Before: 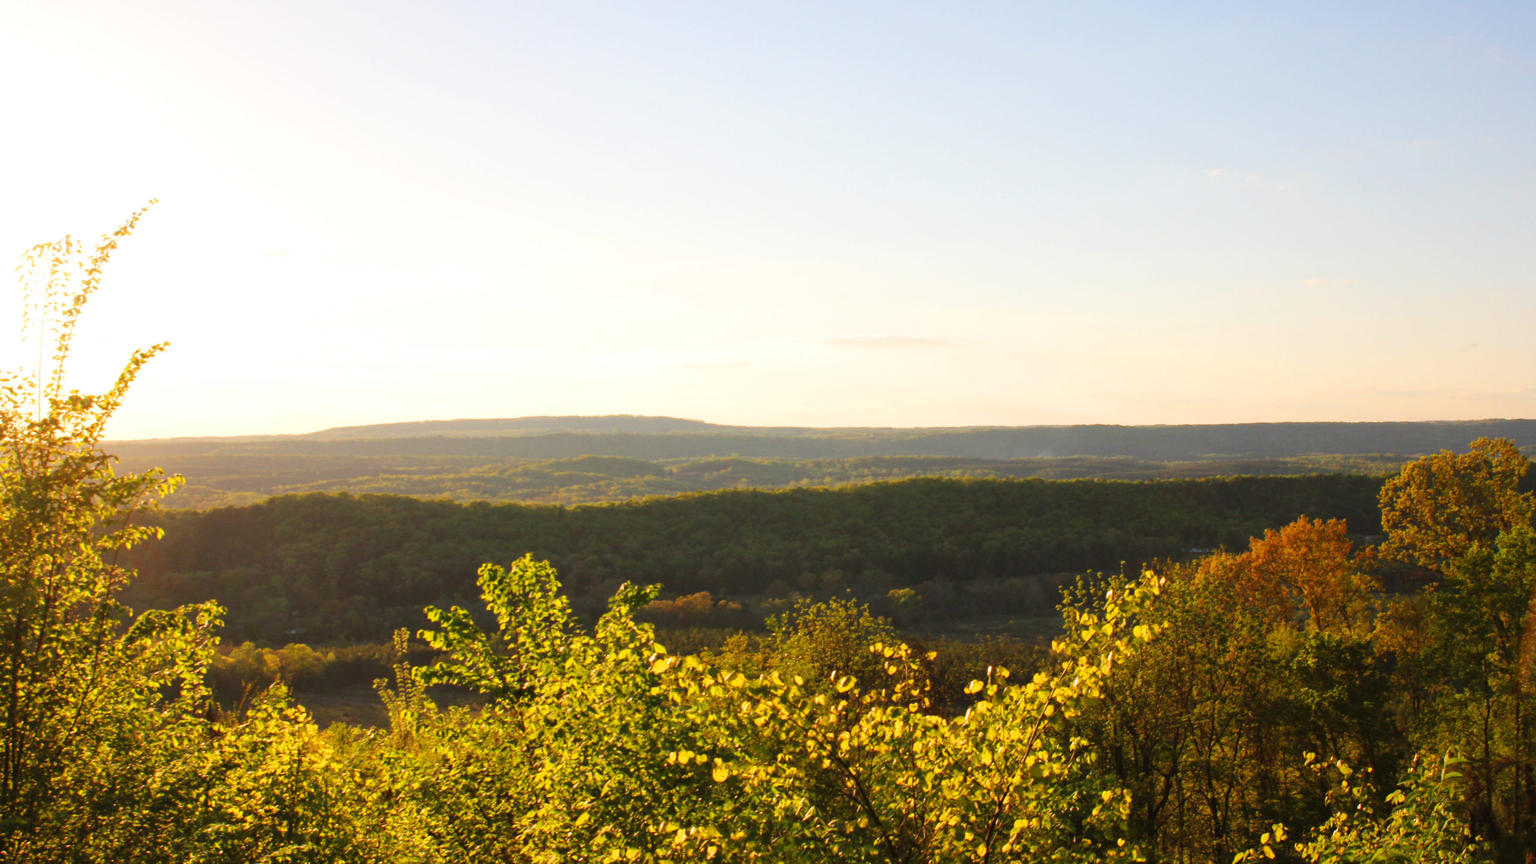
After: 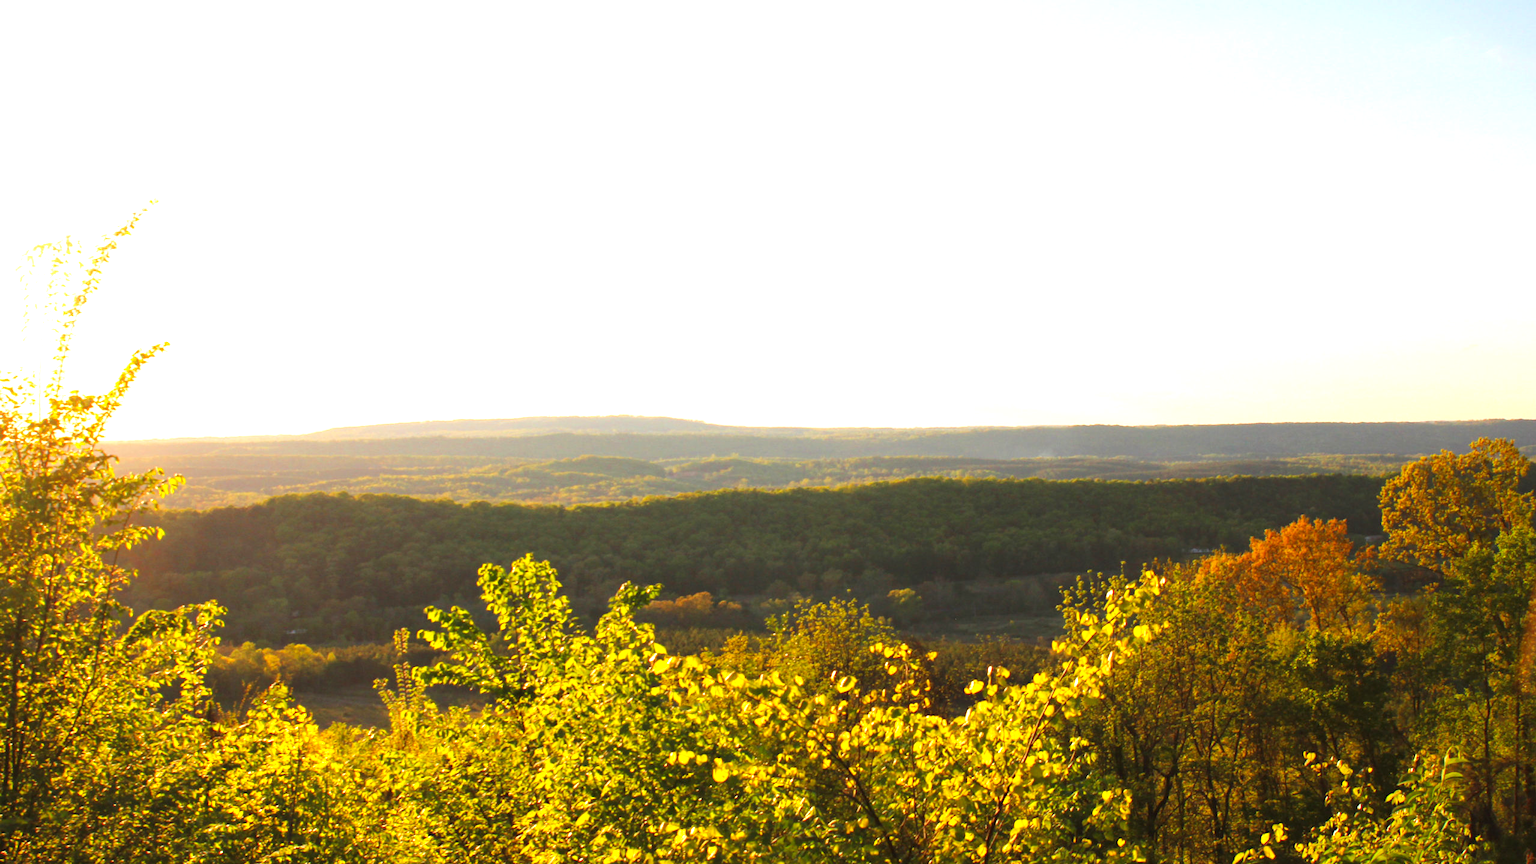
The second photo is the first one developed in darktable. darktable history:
vibrance: on, module defaults
exposure: black level correction 0, exposure 0.7 EV, compensate exposure bias true, compensate highlight preservation false
